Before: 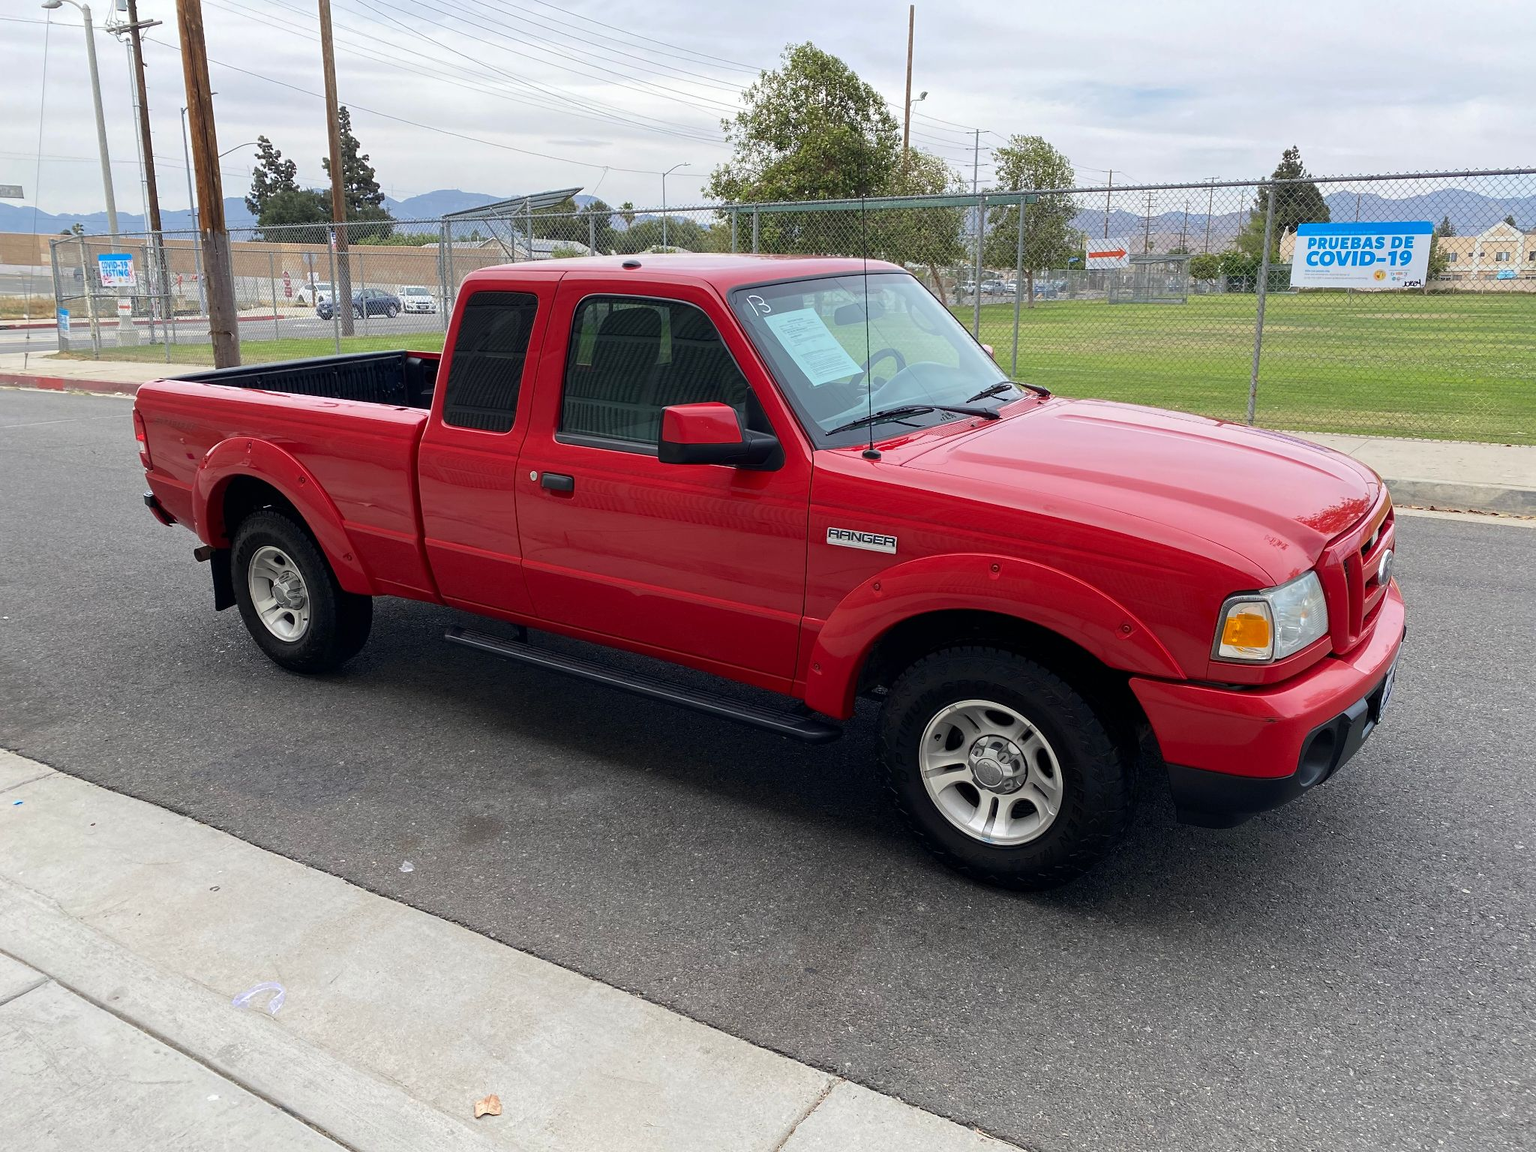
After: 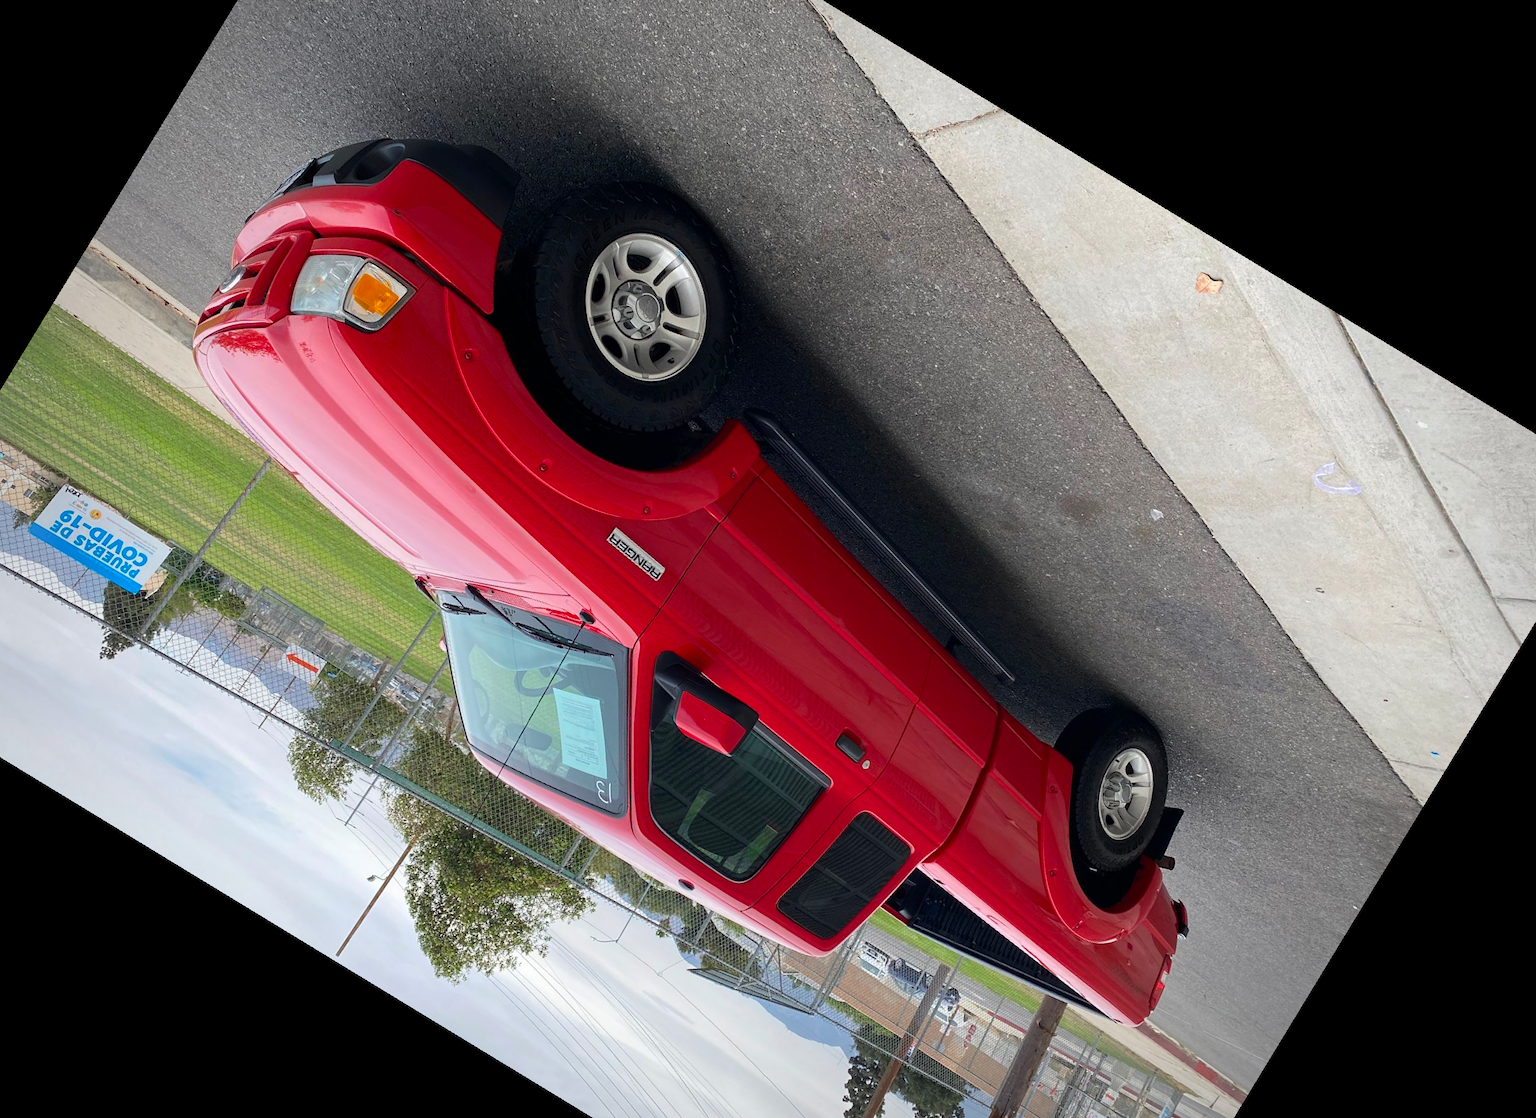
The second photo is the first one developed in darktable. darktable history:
crop and rotate: angle 148.68°, left 9.111%, top 15.603%, right 4.588%, bottom 17.041%
vignetting: automatic ratio true
